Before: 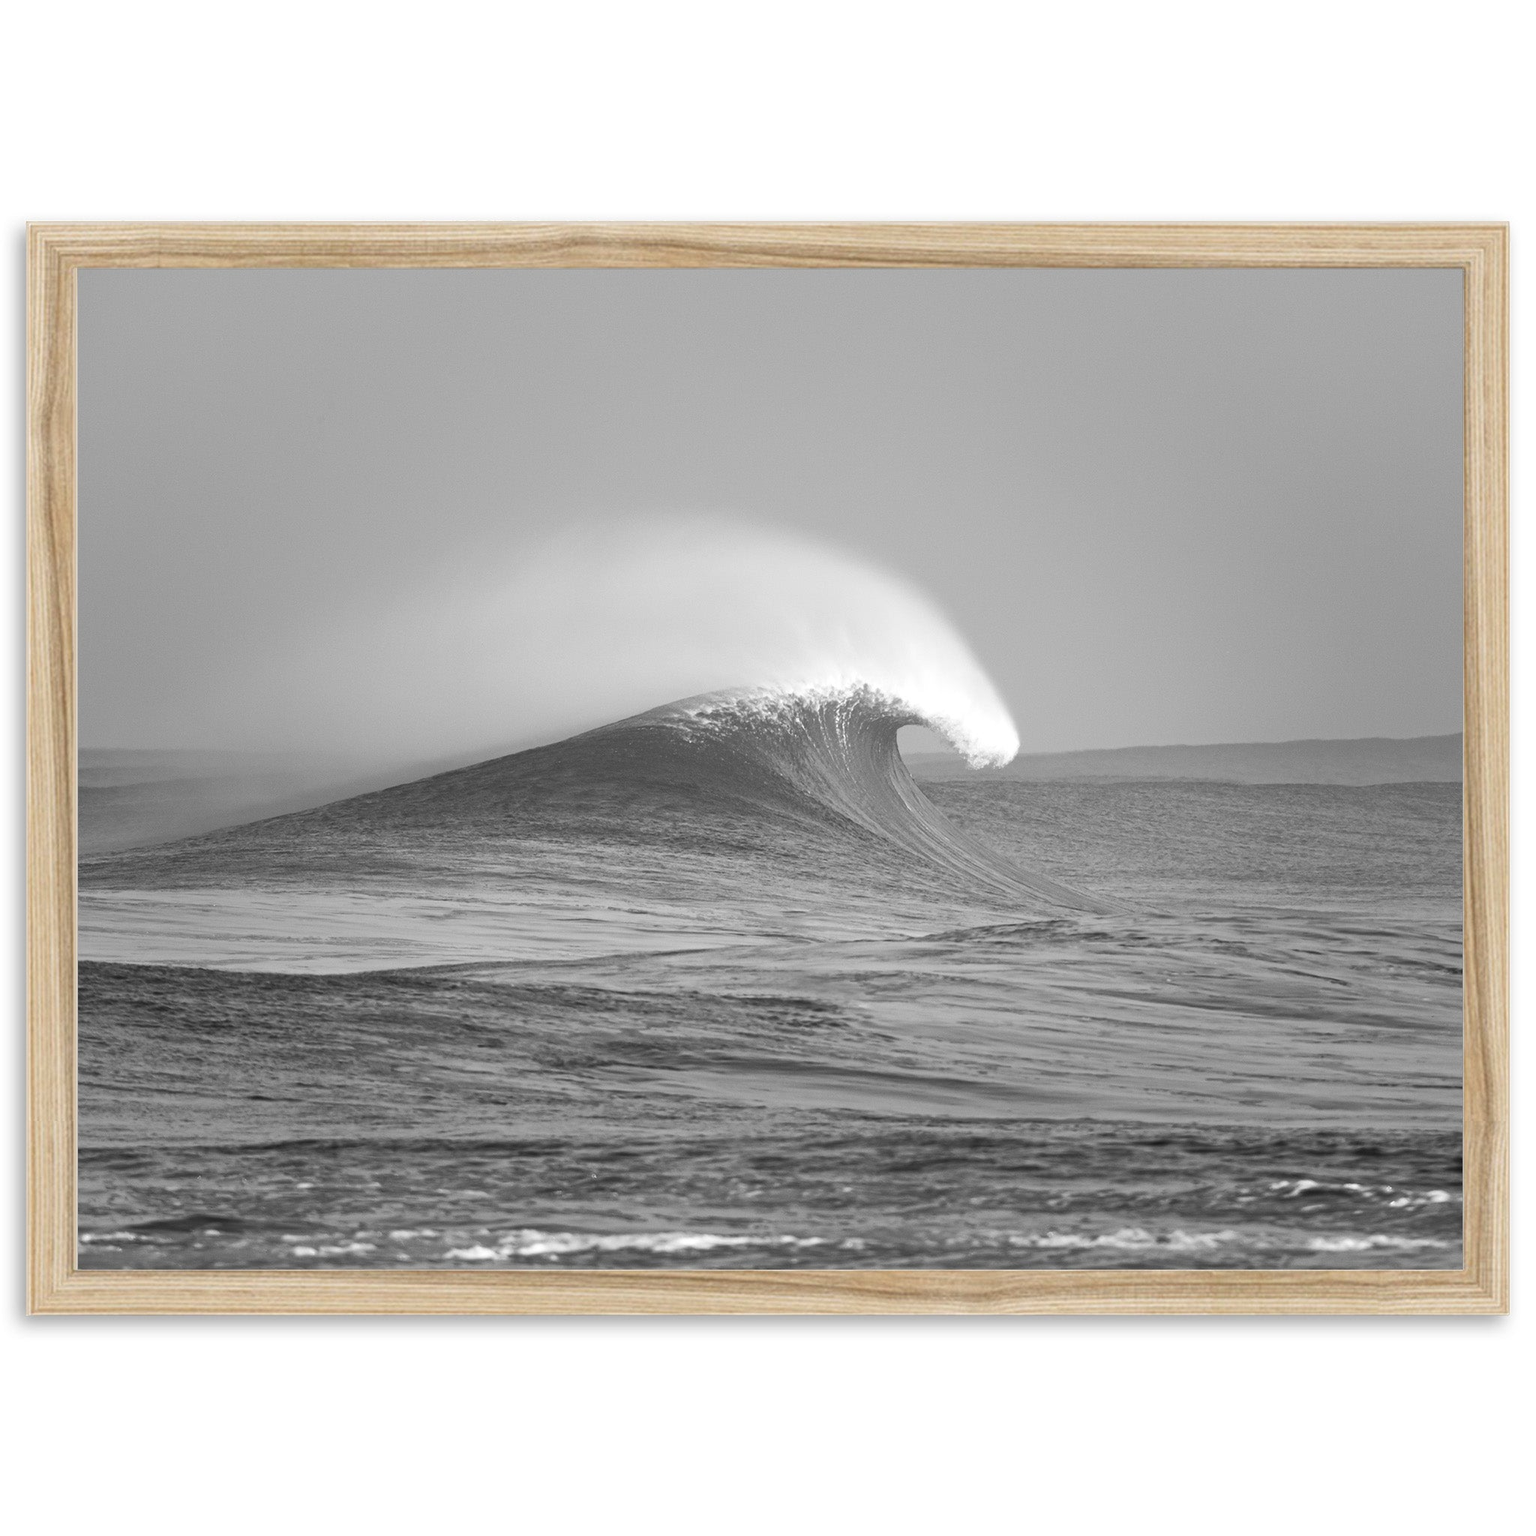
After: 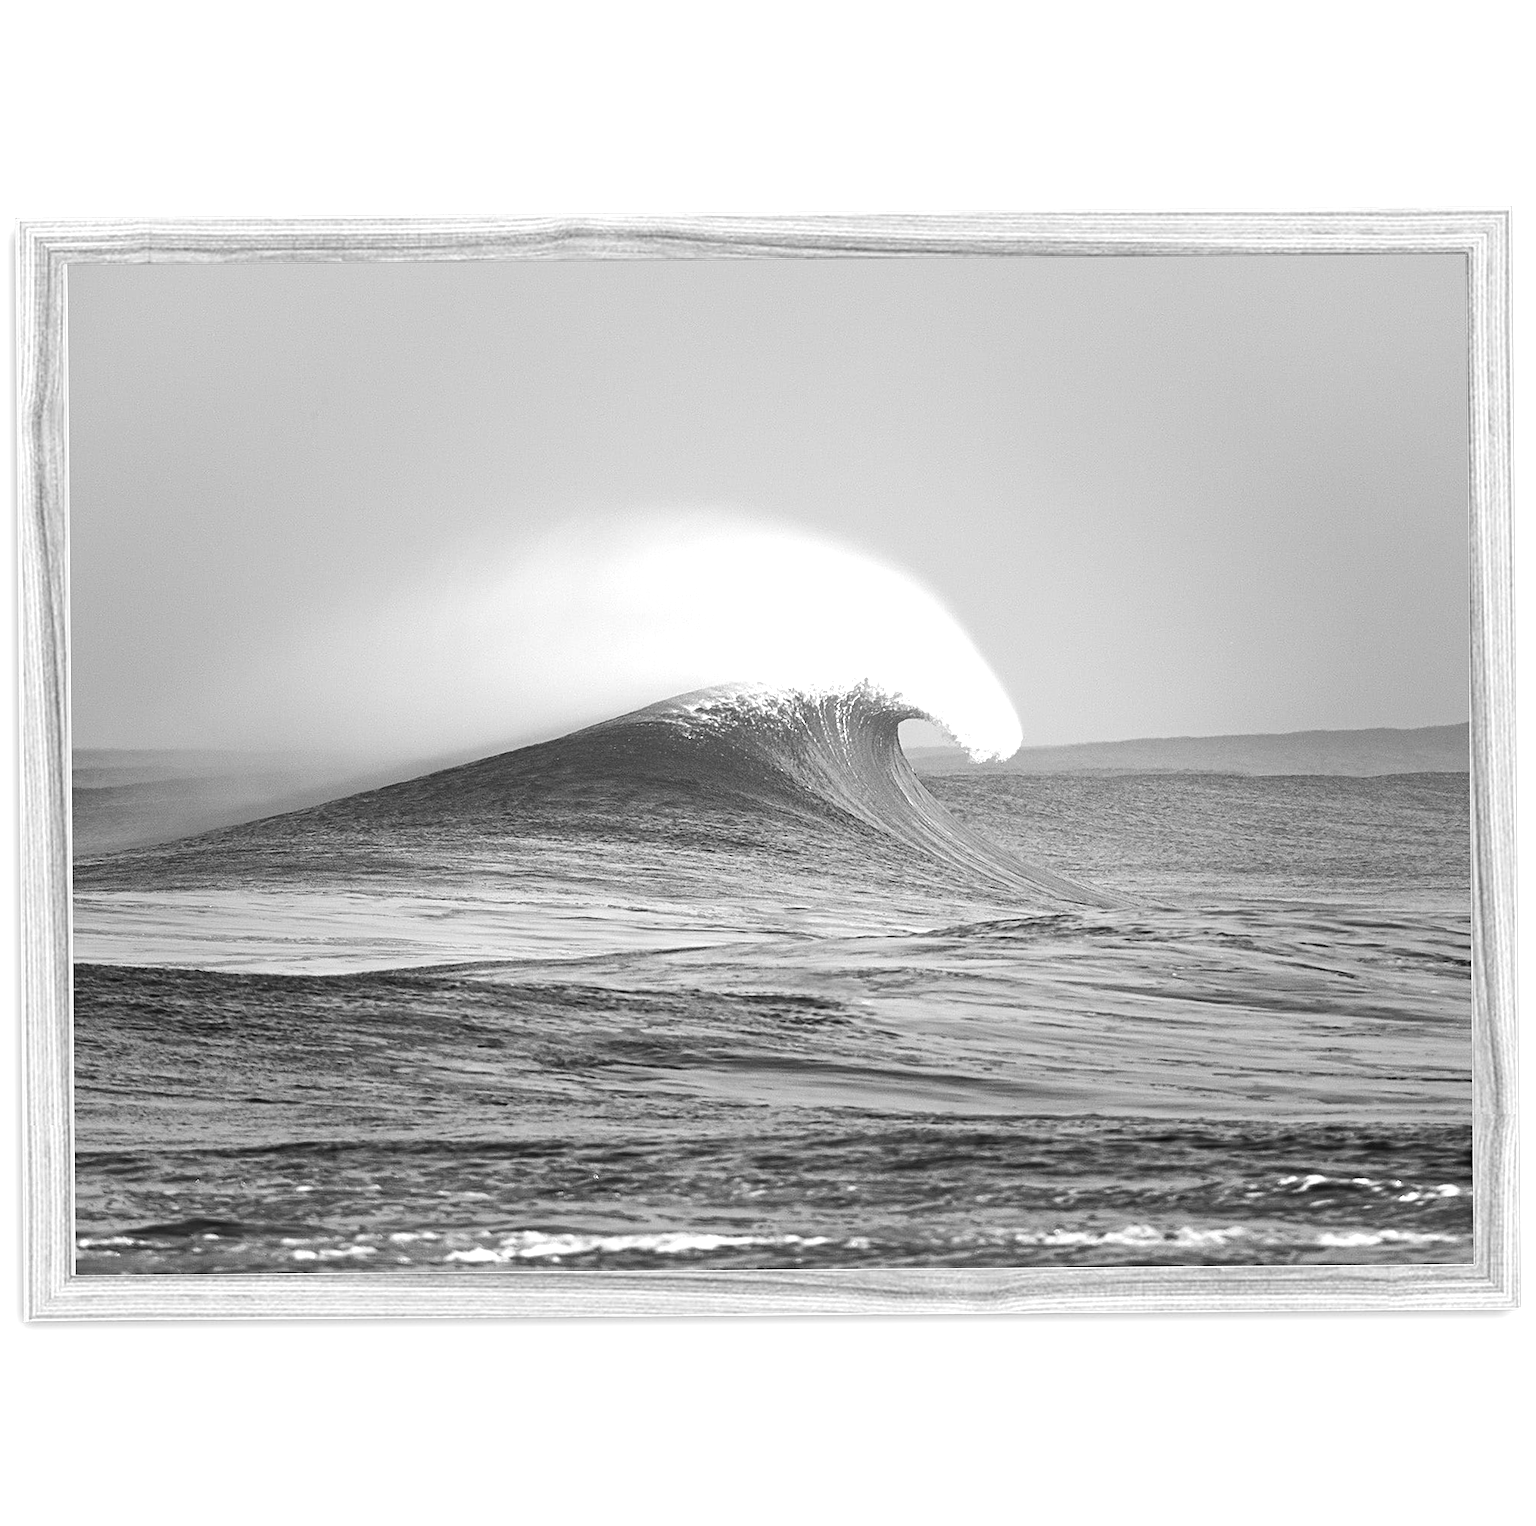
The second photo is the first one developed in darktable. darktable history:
sharpen: on, module defaults
rotate and perspective: rotation -0.45°, automatic cropping original format, crop left 0.008, crop right 0.992, crop top 0.012, crop bottom 0.988
monochrome: on, module defaults
tone equalizer: -8 EV -0.75 EV, -7 EV -0.7 EV, -6 EV -0.6 EV, -5 EV -0.4 EV, -3 EV 0.4 EV, -2 EV 0.6 EV, -1 EV 0.7 EV, +0 EV 0.75 EV, edges refinement/feathering 500, mask exposure compensation -1.57 EV, preserve details no
